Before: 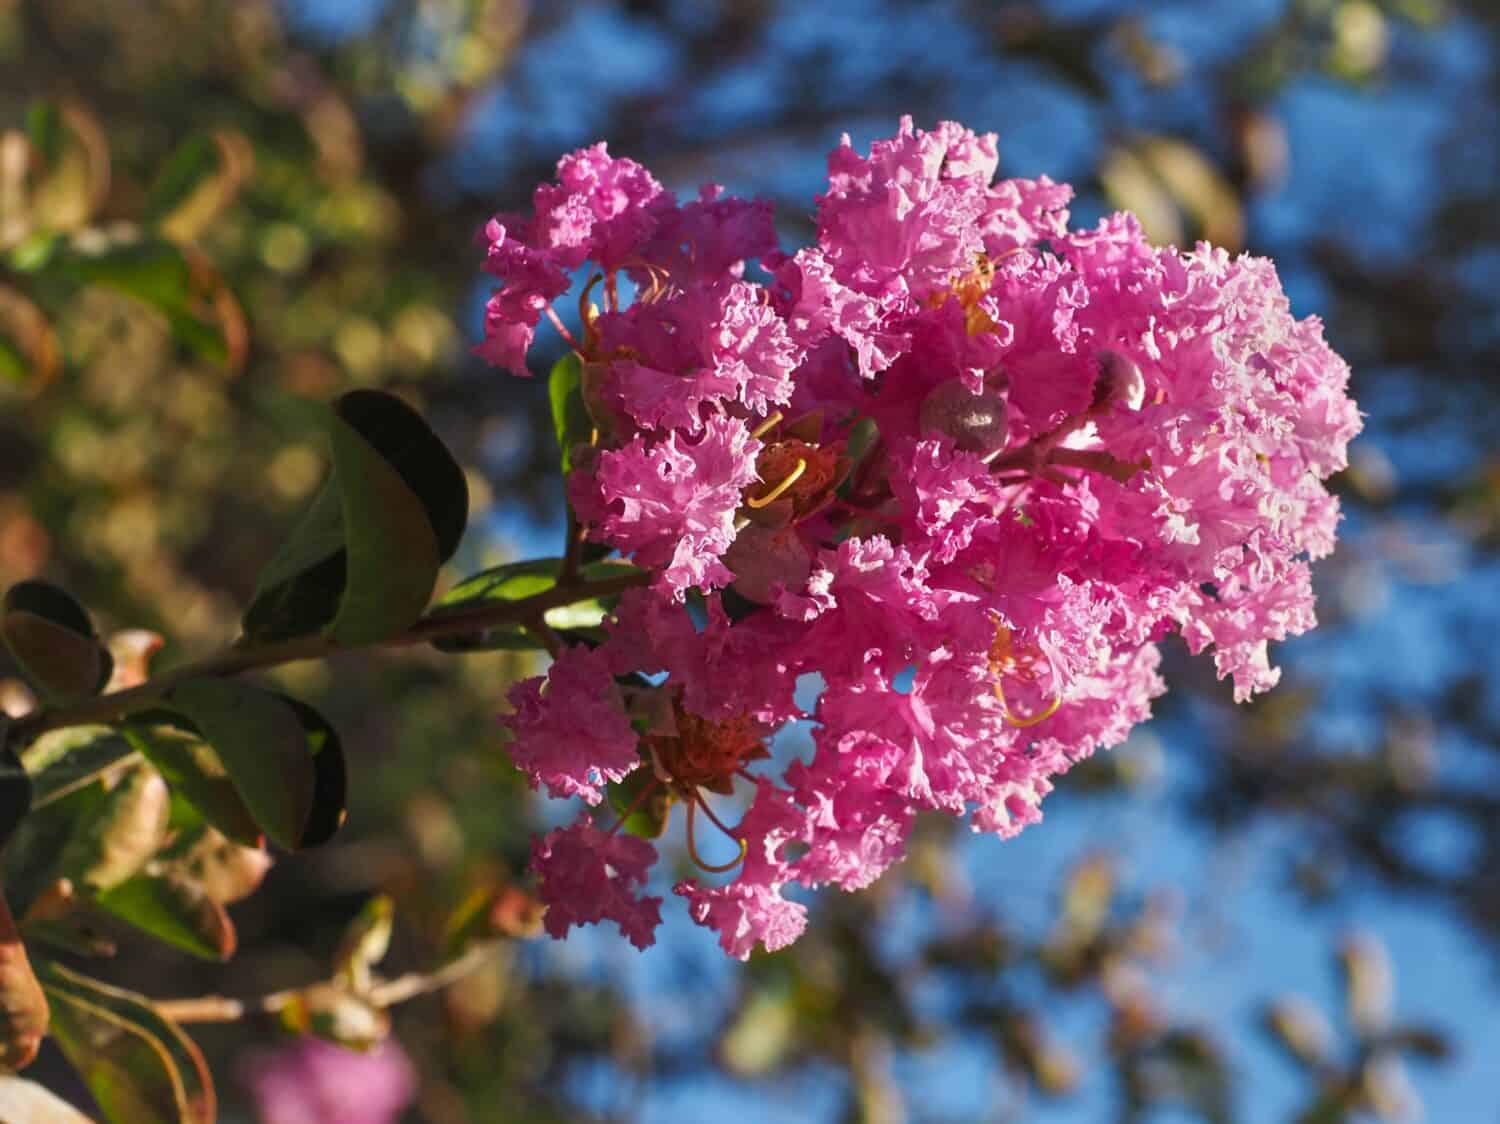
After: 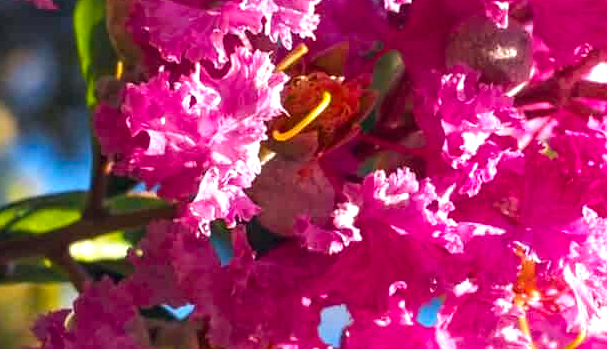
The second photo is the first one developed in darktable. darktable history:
crop: left 31.713%, top 32.677%, right 27.784%, bottom 36.251%
exposure: black level correction 0, exposure 0.695 EV, compensate highlight preservation false
local contrast: shadows 94%, midtone range 0.497
color balance rgb: shadows lift › chroma 0.936%, shadows lift › hue 115.28°, global offset › chroma 0.064%, global offset › hue 253.56°, perceptual saturation grading › global saturation 29.619%
